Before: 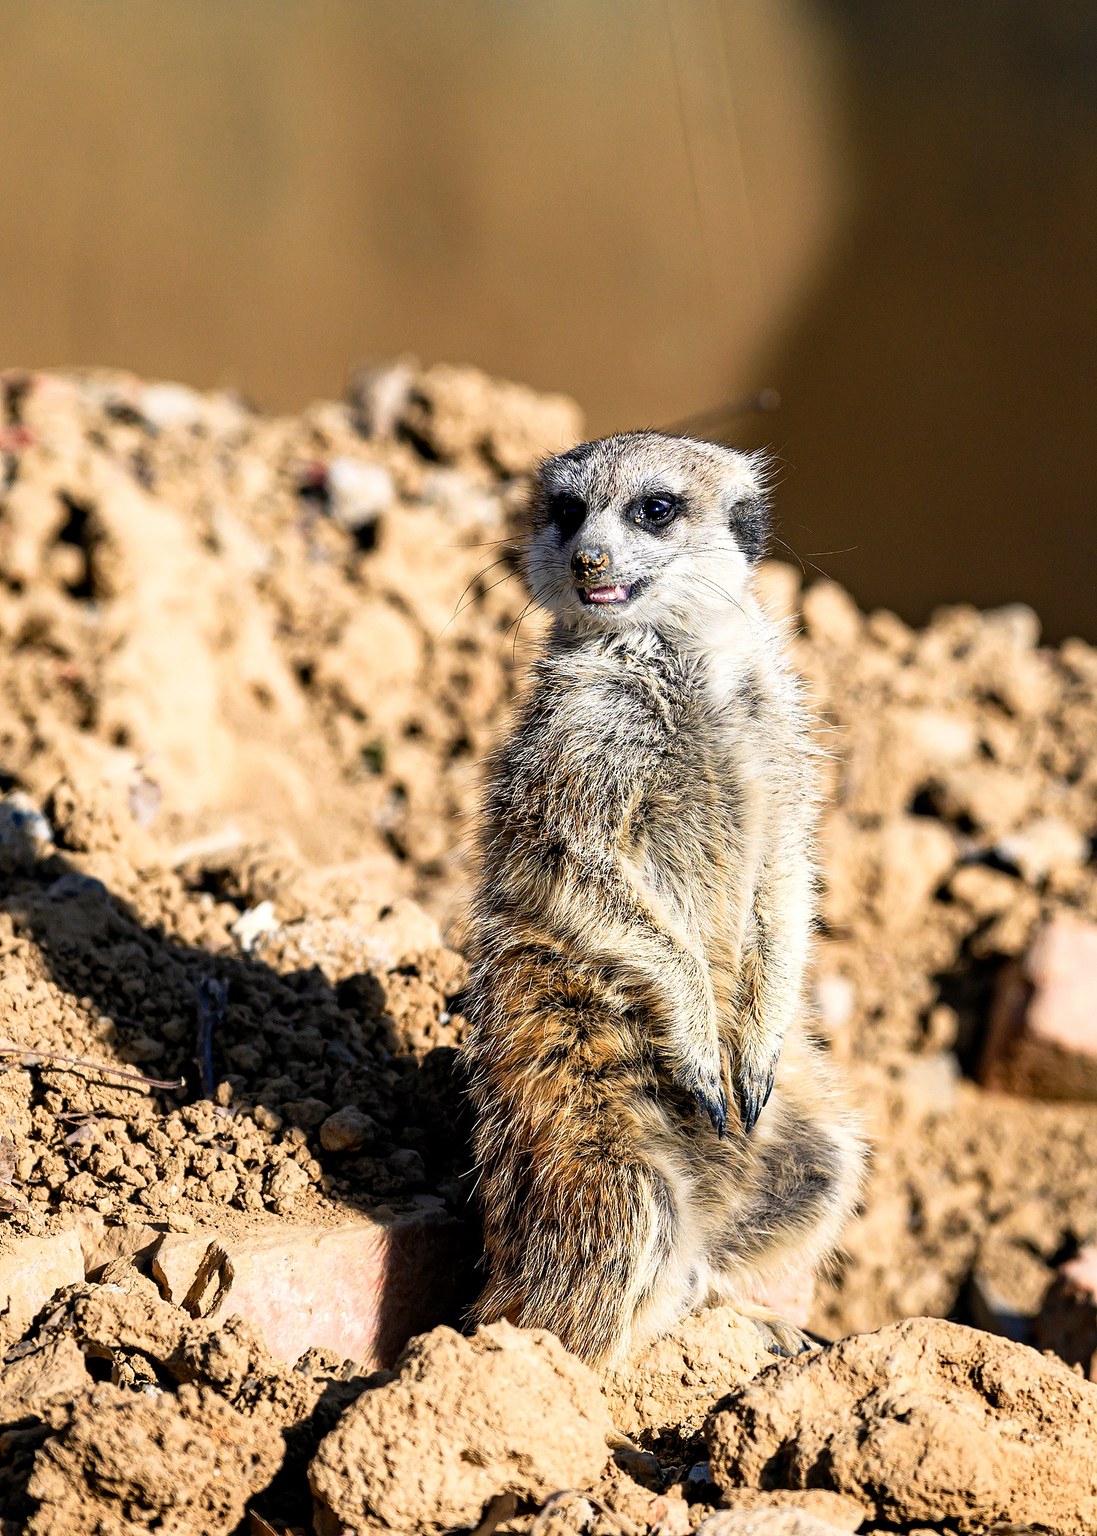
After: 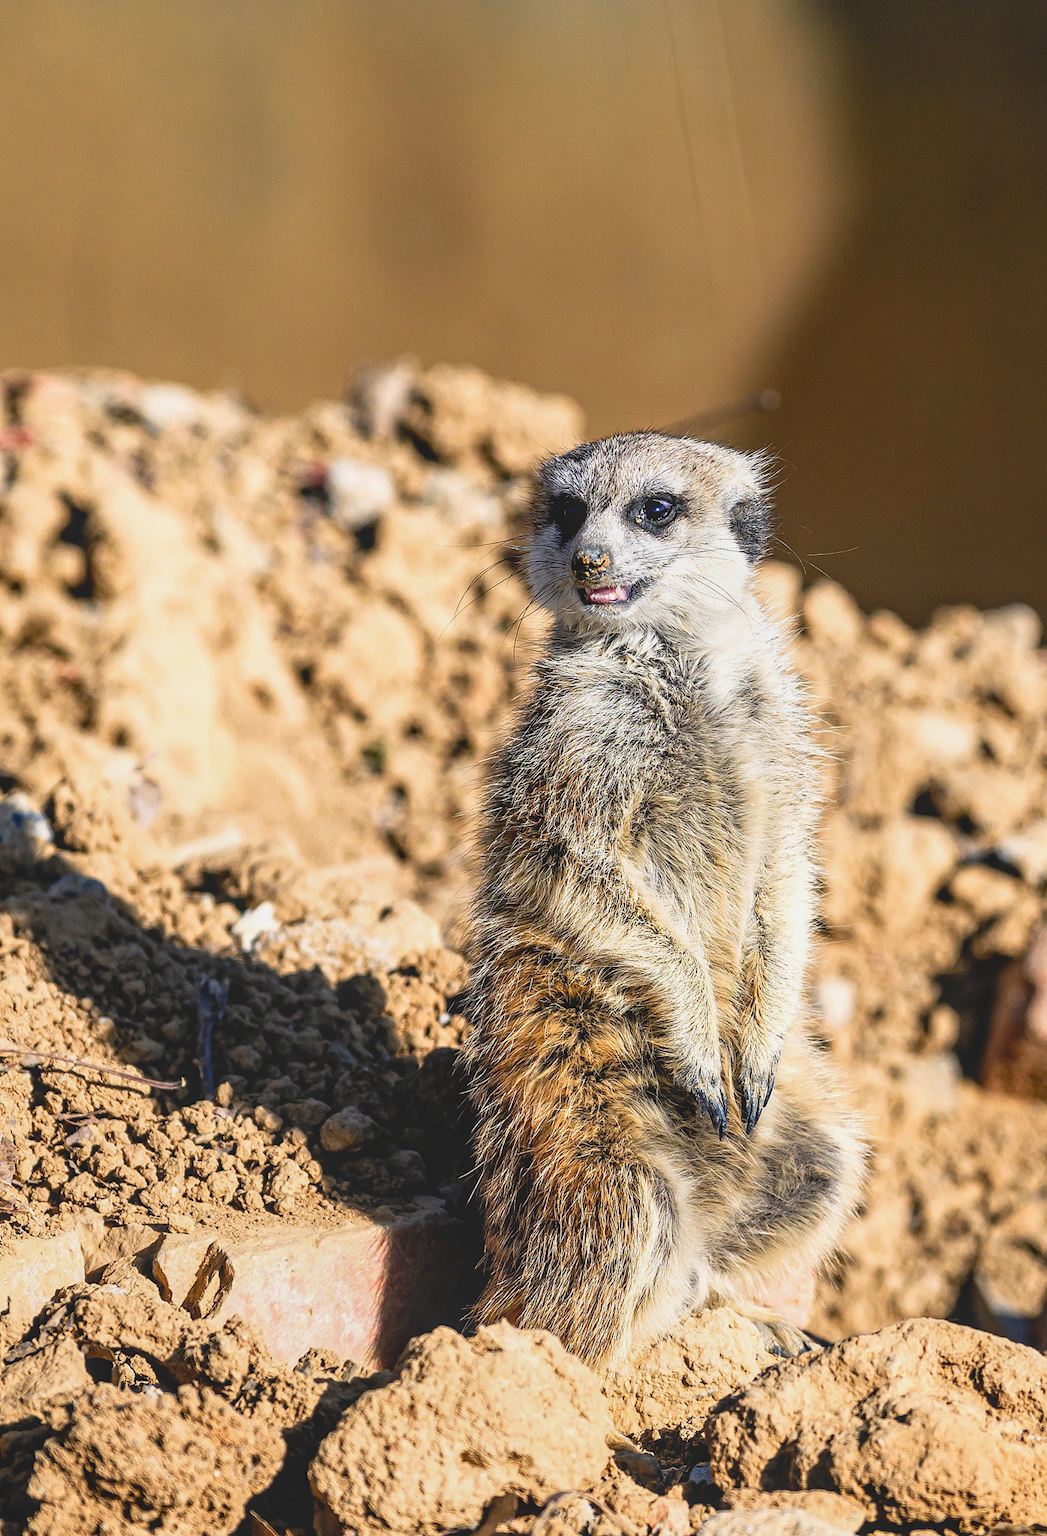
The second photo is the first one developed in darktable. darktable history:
local contrast: highlights 47%, shadows 6%, detail 100%
crop: right 4.578%, bottom 0.032%
